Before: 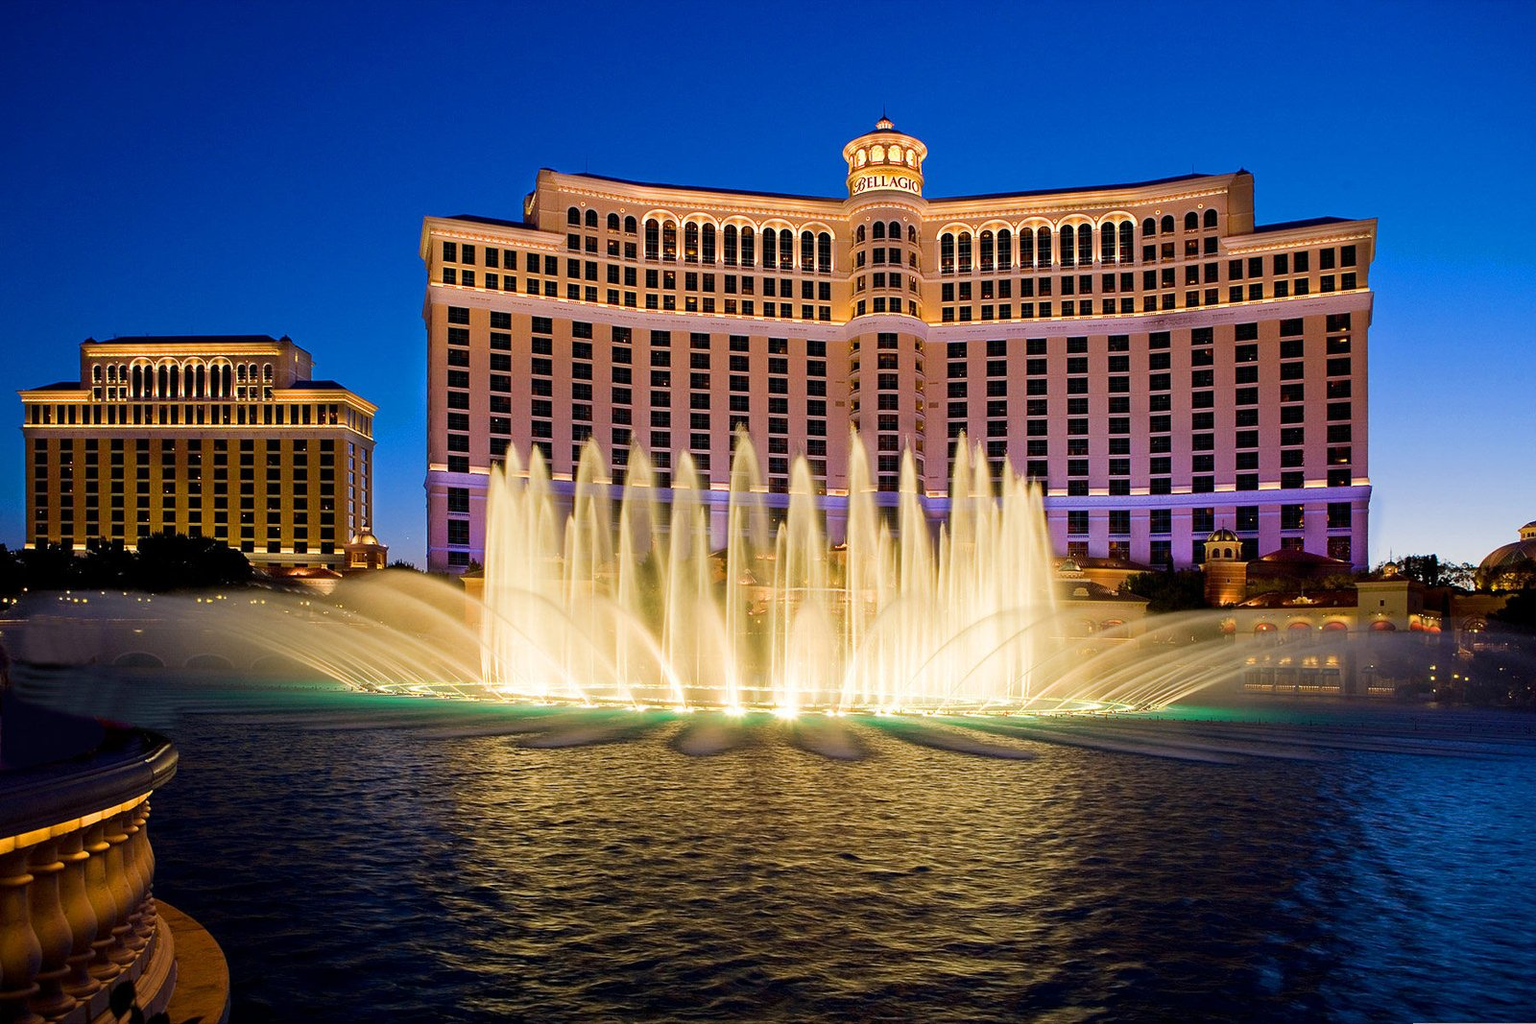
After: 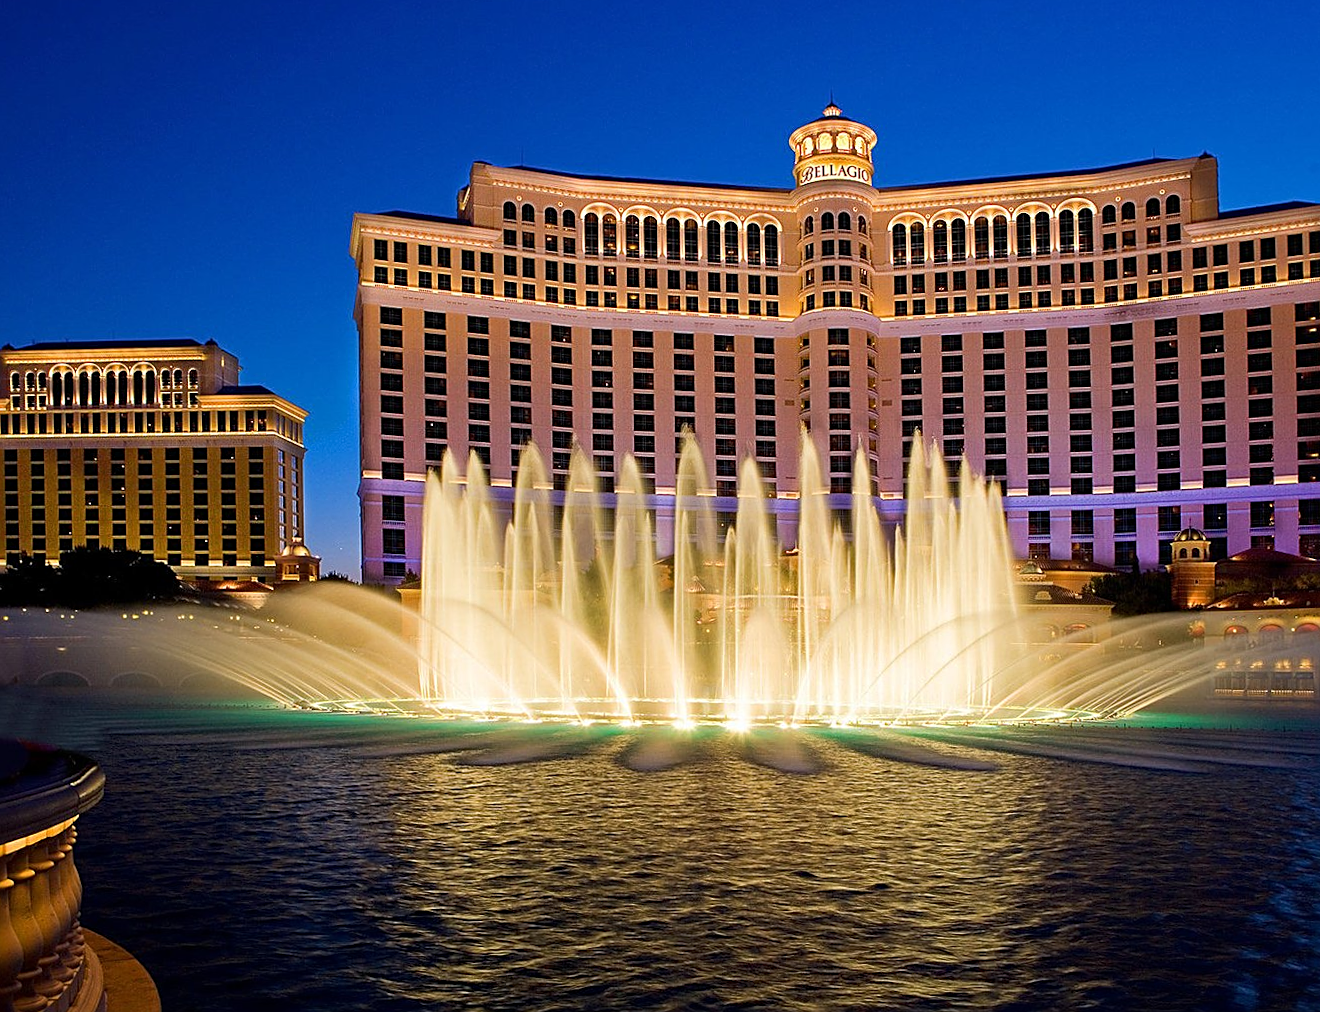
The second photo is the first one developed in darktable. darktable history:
crop and rotate: angle 0.749°, left 4.4%, top 0.707%, right 11.428%, bottom 2.546%
sharpen: amount 0.492
